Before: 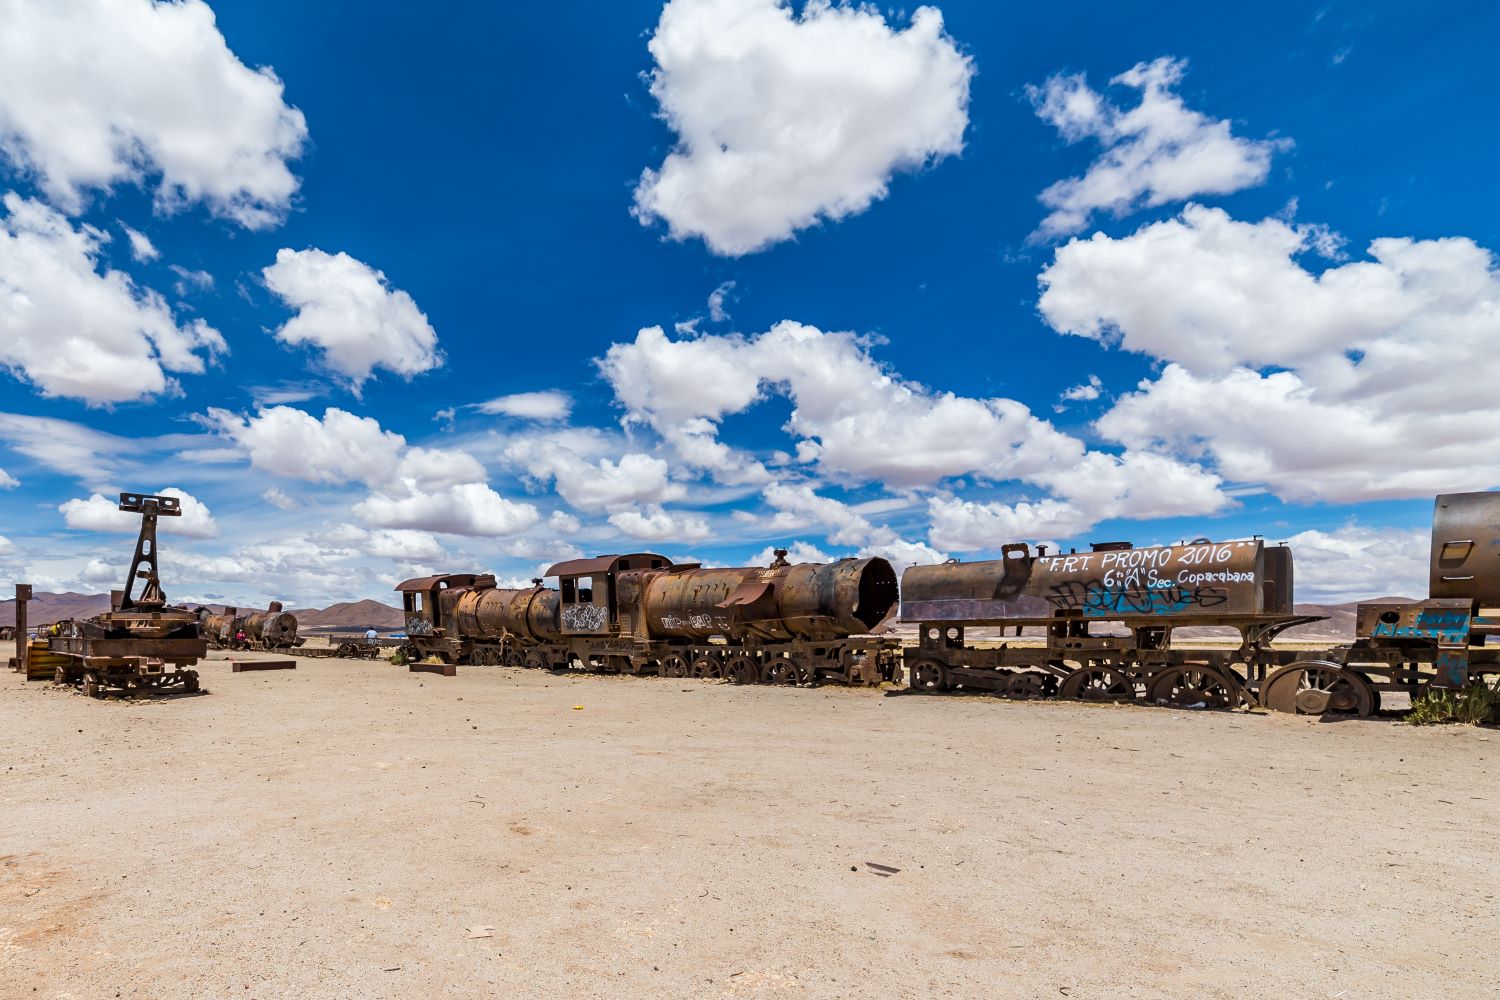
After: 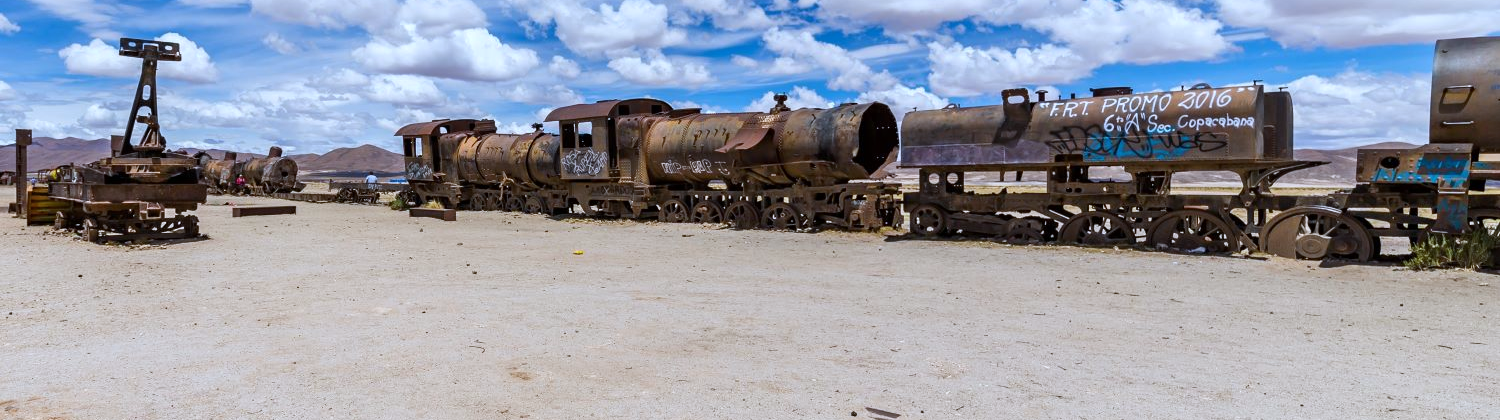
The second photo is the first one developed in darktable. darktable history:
white balance: red 0.931, blue 1.11
crop: top 45.551%, bottom 12.262%
